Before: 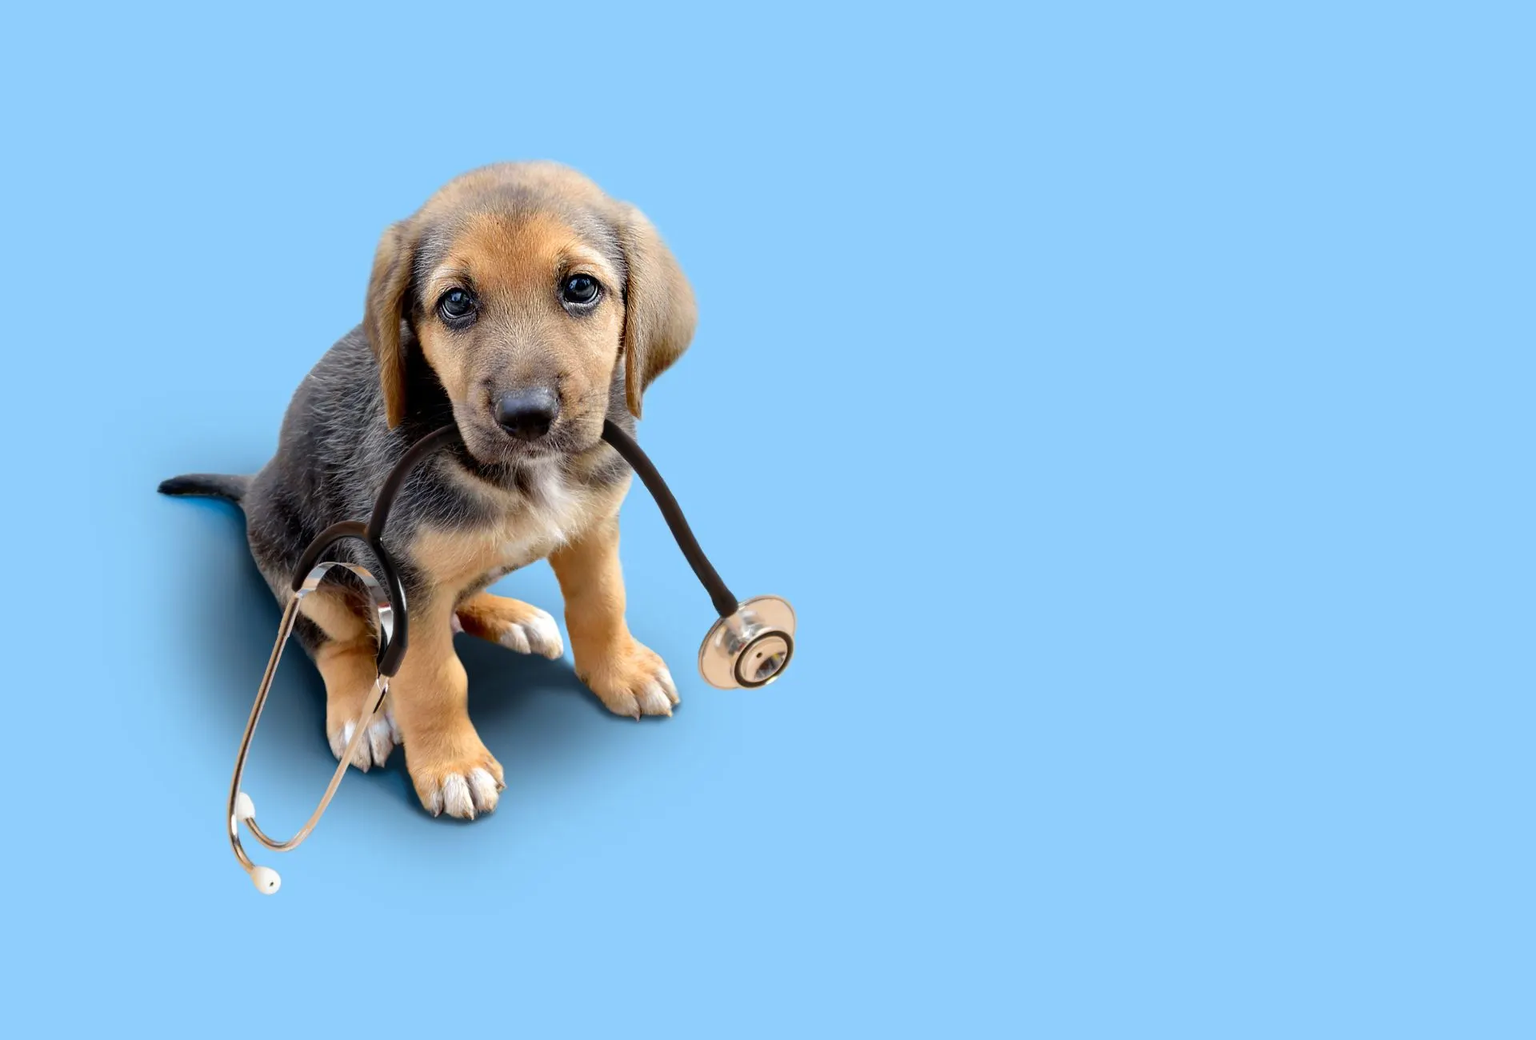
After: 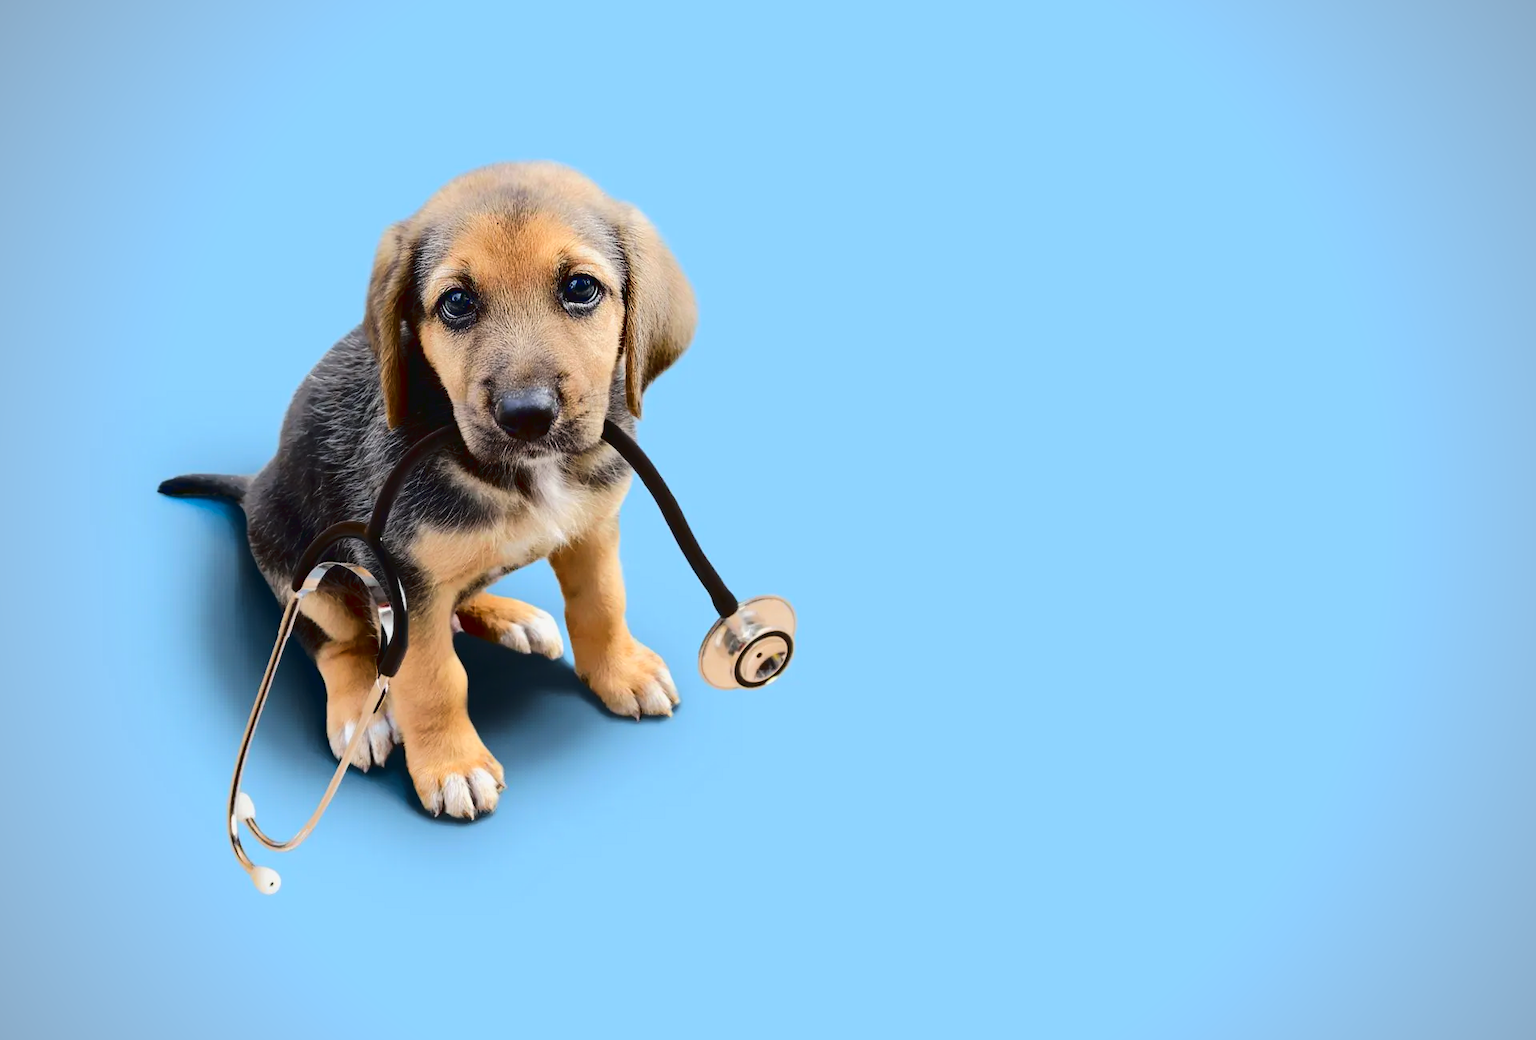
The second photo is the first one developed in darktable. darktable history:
tone curve: curves: ch0 [(0, 0.032) (0.094, 0.08) (0.265, 0.208) (0.41, 0.417) (0.498, 0.496) (0.638, 0.673) (0.845, 0.828) (0.994, 0.964)]; ch1 [(0, 0) (0.161, 0.092) (0.37, 0.302) (0.417, 0.434) (0.492, 0.502) (0.576, 0.589) (0.644, 0.638) (0.725, 0.765) (1, 1)]; ch2 [(0, 0) (0.352, 0.403) (0.45, 0.469) (0.521, 0.515) (0.55, 0.528) (0.589, 0.576) (1, 1)], color space Lab, linked channels, preserve colors none
vignetting: fall-off radius 60.79%, brightness -0.575
contrast brightness saturation: contrast 0.155, brightness -0.015, saturation 0.1
